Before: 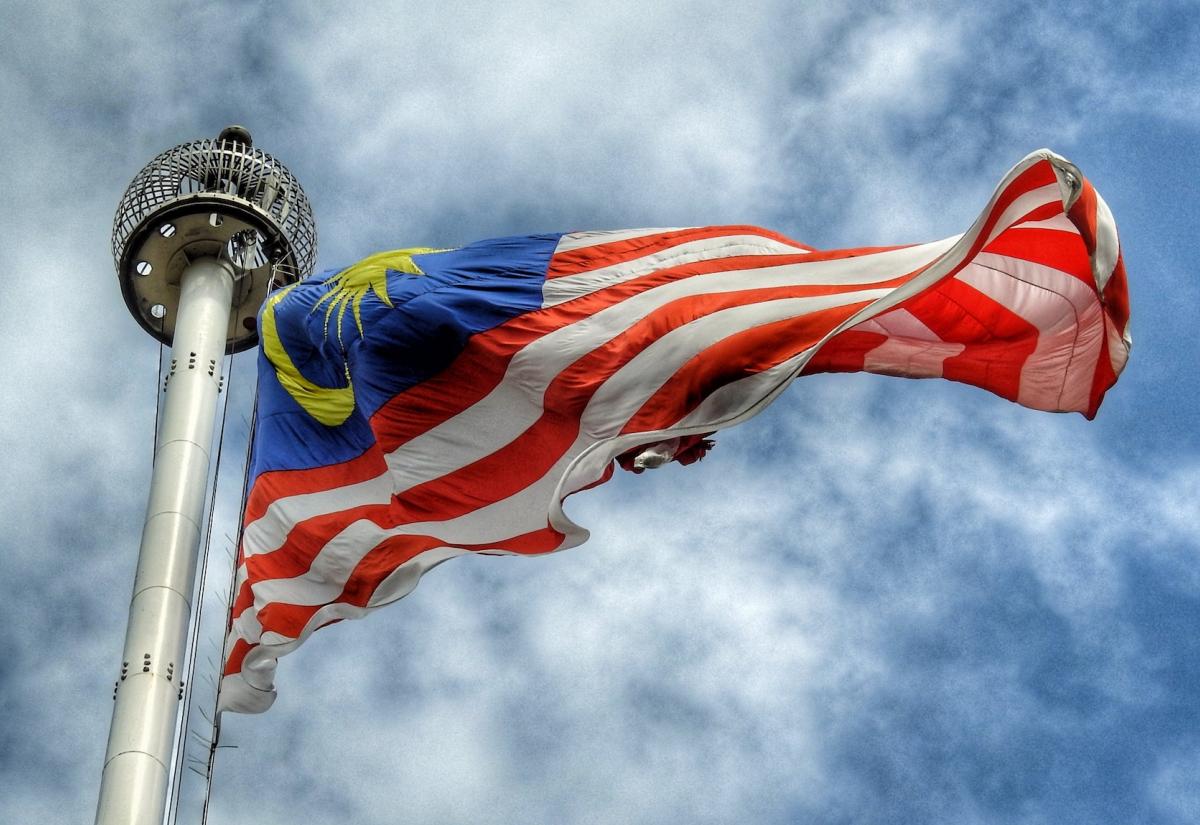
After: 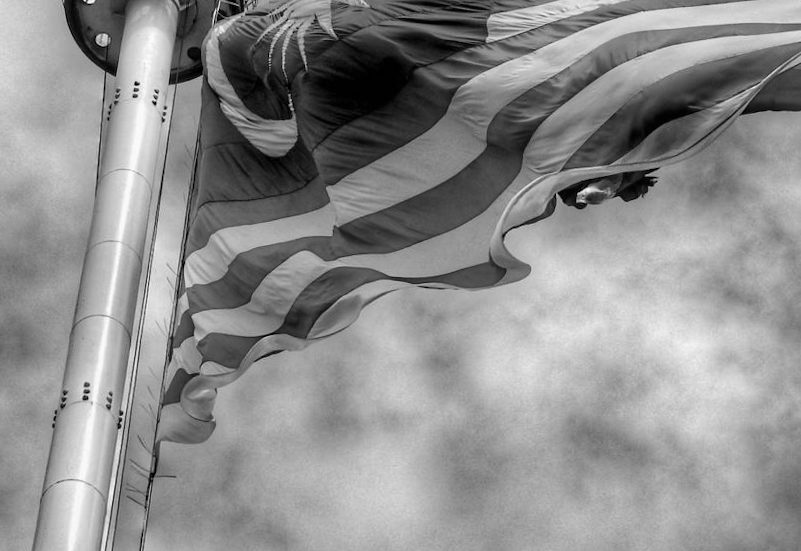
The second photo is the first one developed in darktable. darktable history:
crop and rotate: angle -0.82°, left 3.85%, top 31.828%, right 27.992%
shadows and highlights: low approximation 0.01, soften with gaussian
monochrome: a 16.06, b 15.48, size 1
